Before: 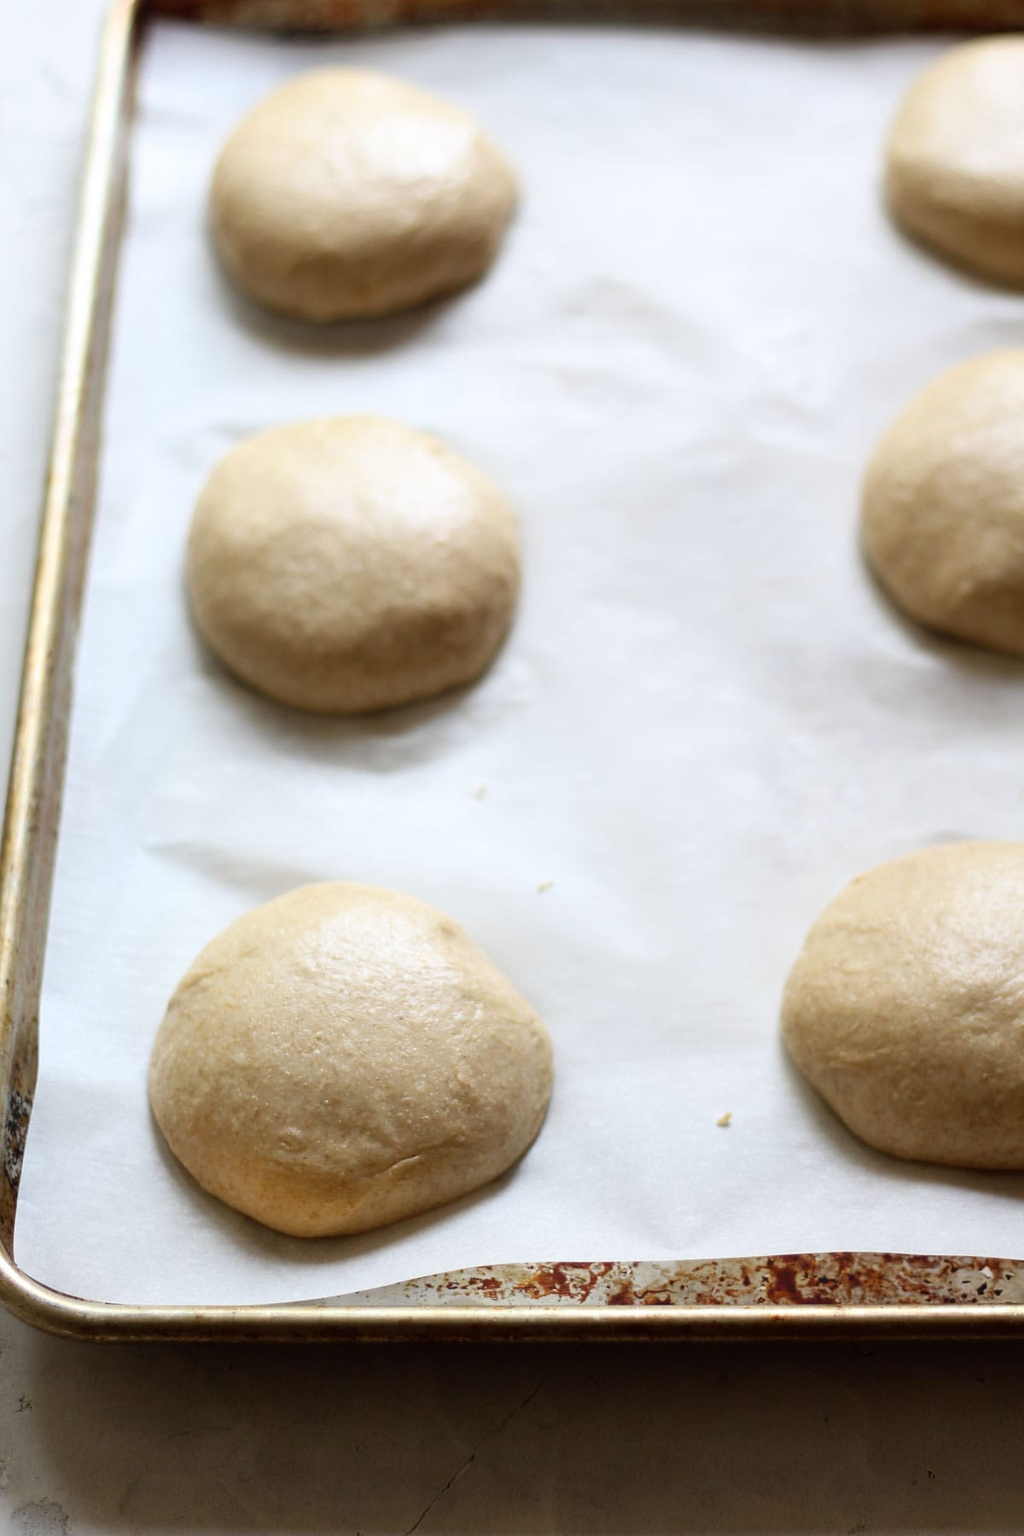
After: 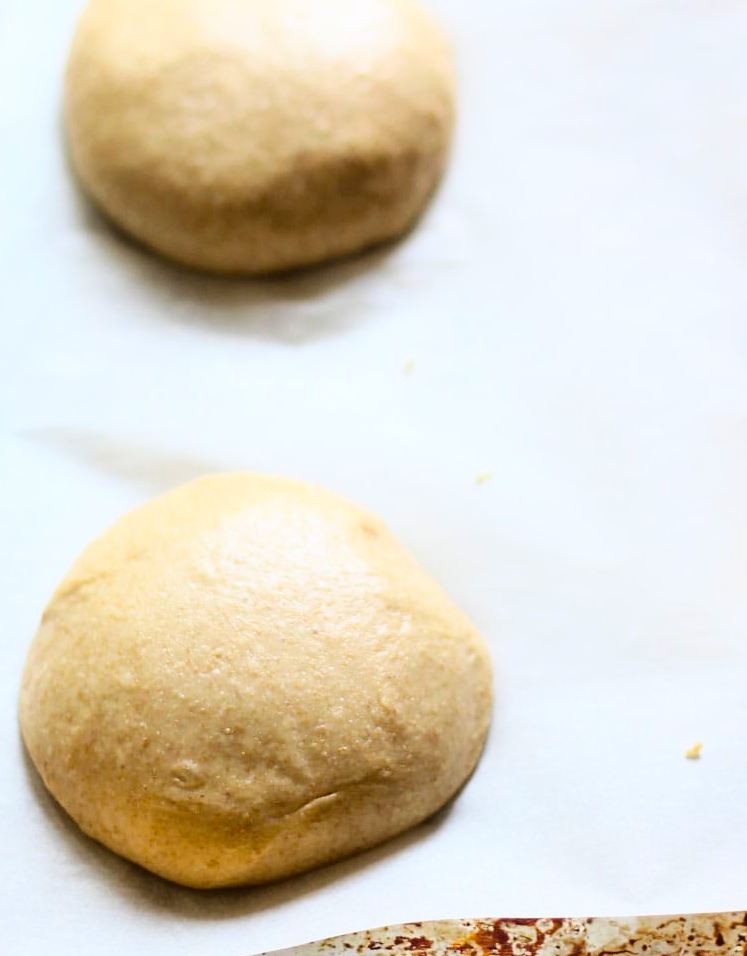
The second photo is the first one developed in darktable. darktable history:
base curve: curves: ch0 [(0, 0) (0.036, 0.025) (0.121, 0.166) (0.206, 0.329) (0.605, 0.79) (1, 1)]
crop: left 12.973%, top 31.167%, right 24.776%, bottom 15.672%
color balance rgb: linear chroma grading › global chroma 19.795%, perceptual saturation grading › global saturation -0.671%, global vibrance 20%
